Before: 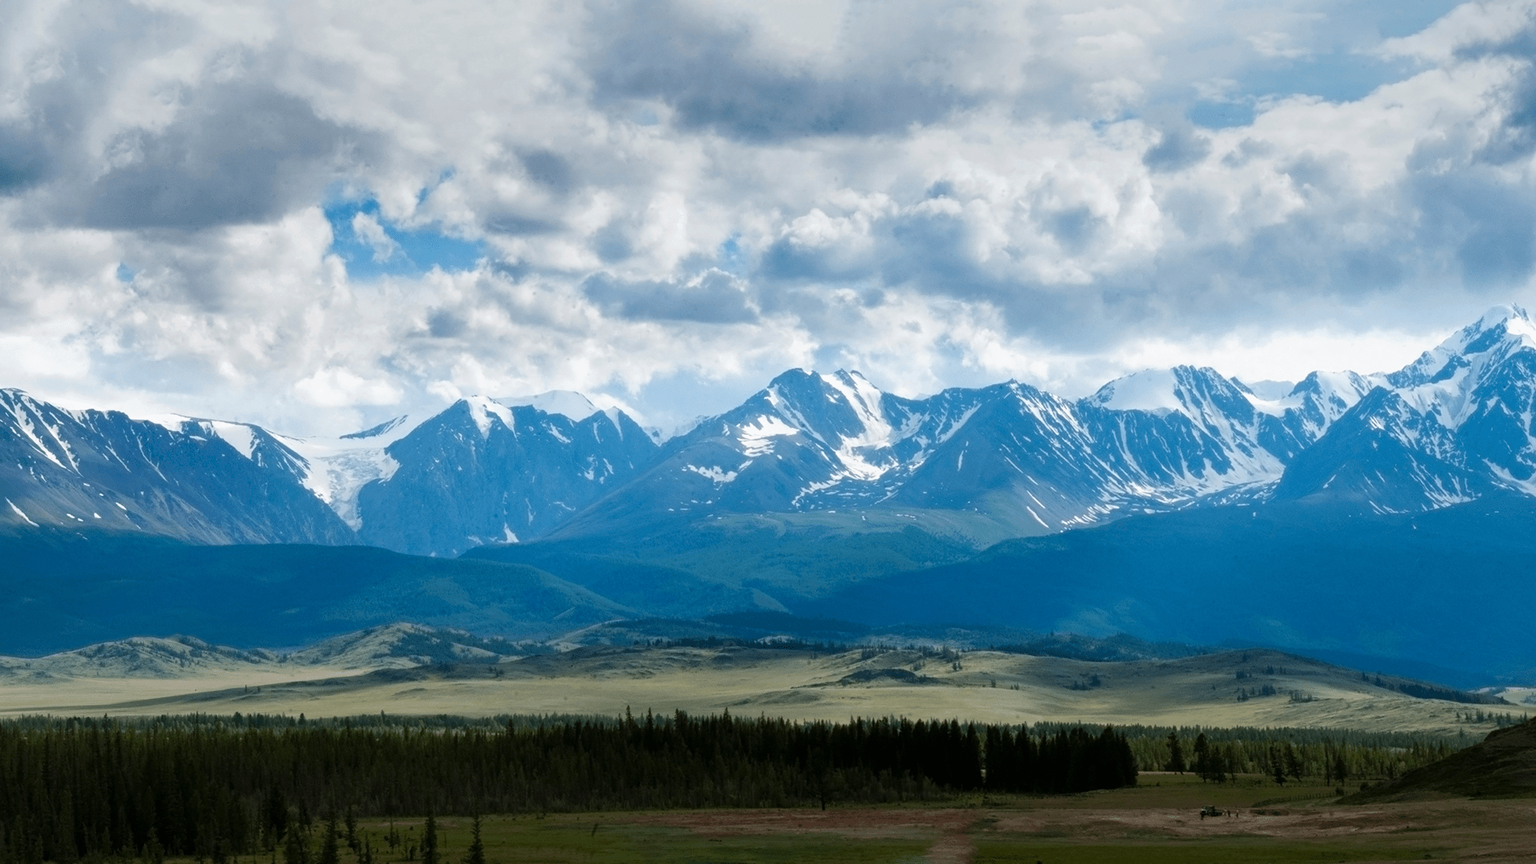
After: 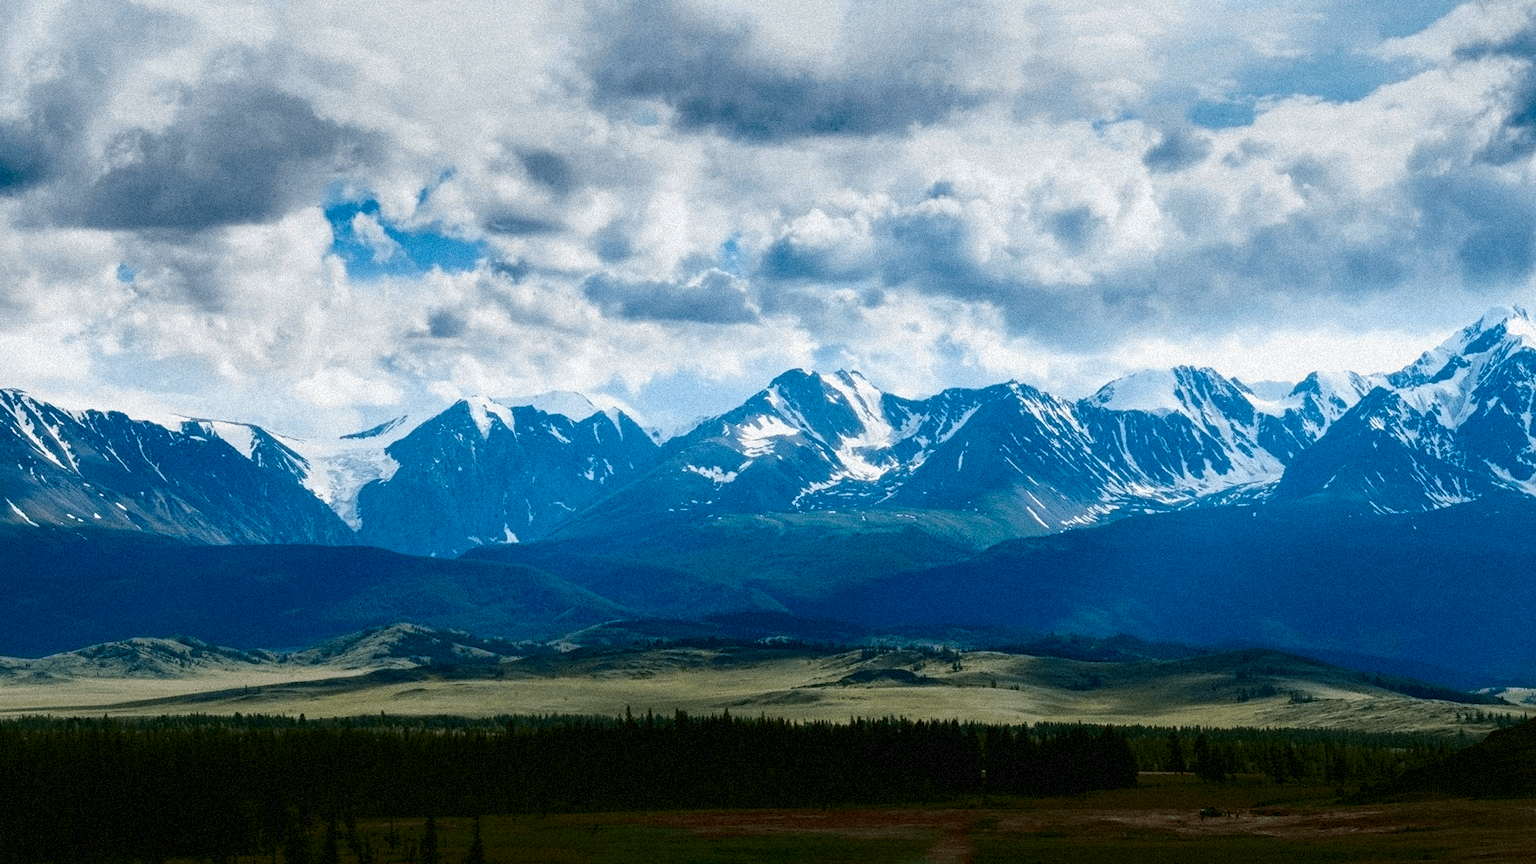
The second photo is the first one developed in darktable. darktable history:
contrast brightness saturation: contrast 0.22, brightness -0.19, saturation 0.24
local contrast: detail 110%
color correction: highlights a* -0.182, highlights b* -0.124
grain: coarseness 9.38 ISO, strength 34.99%, mid-tones bias 0%
